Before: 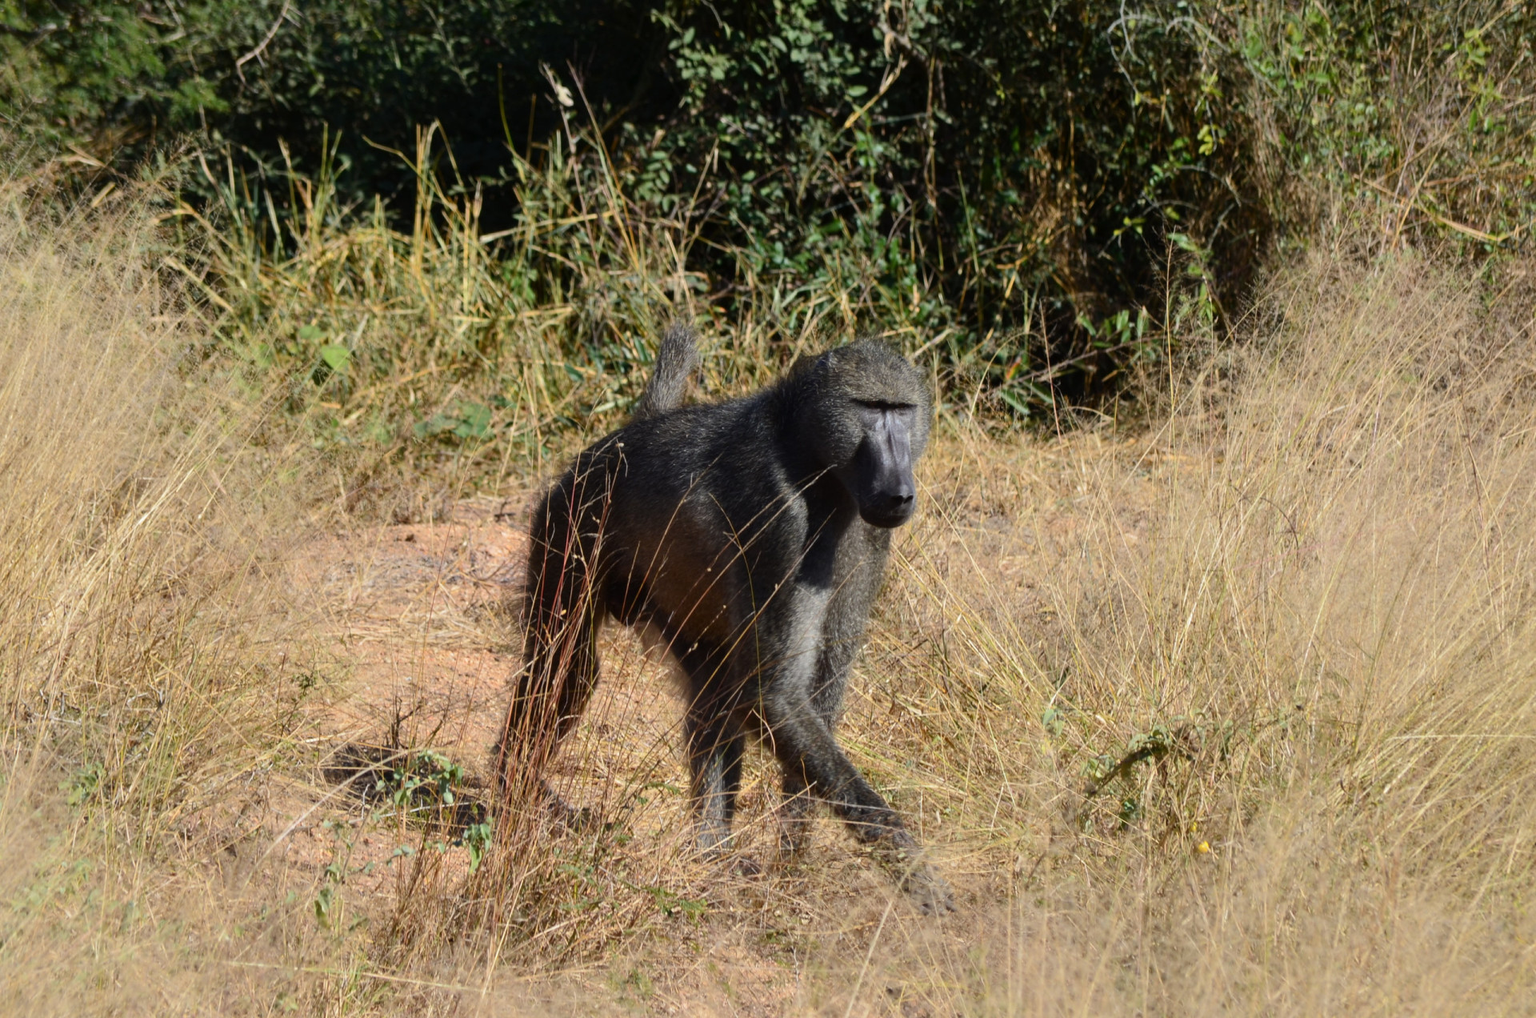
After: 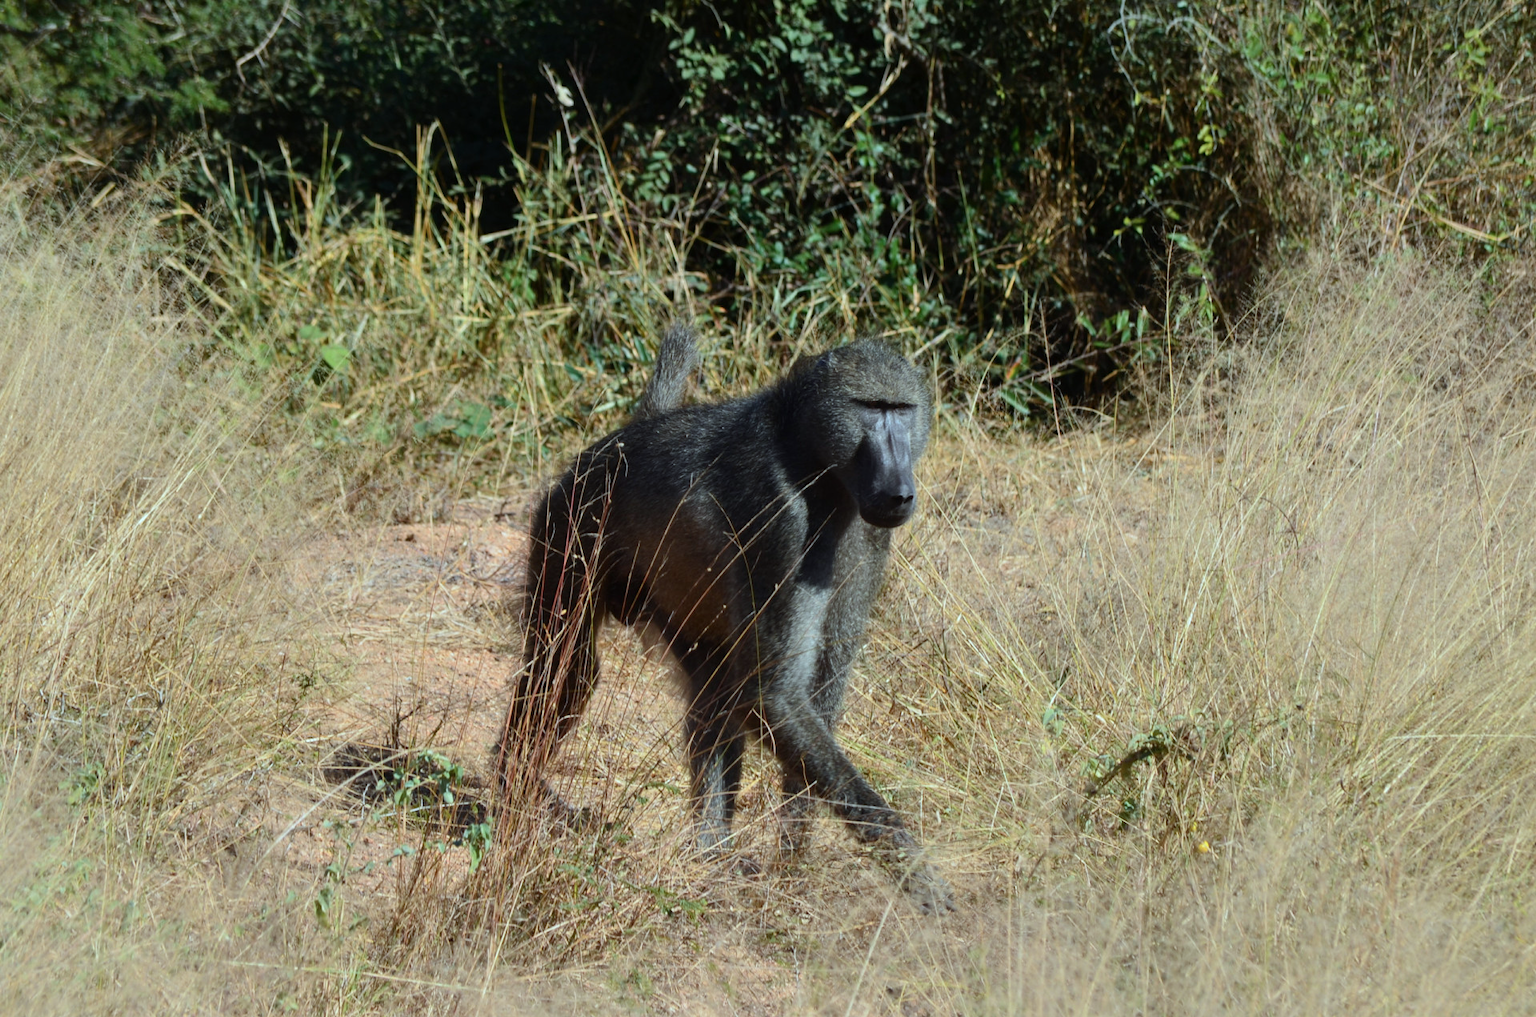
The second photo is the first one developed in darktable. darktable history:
color correction: highlights a* -10.04, highlights b* -10.37
exposure: compensate highlight preservation false
